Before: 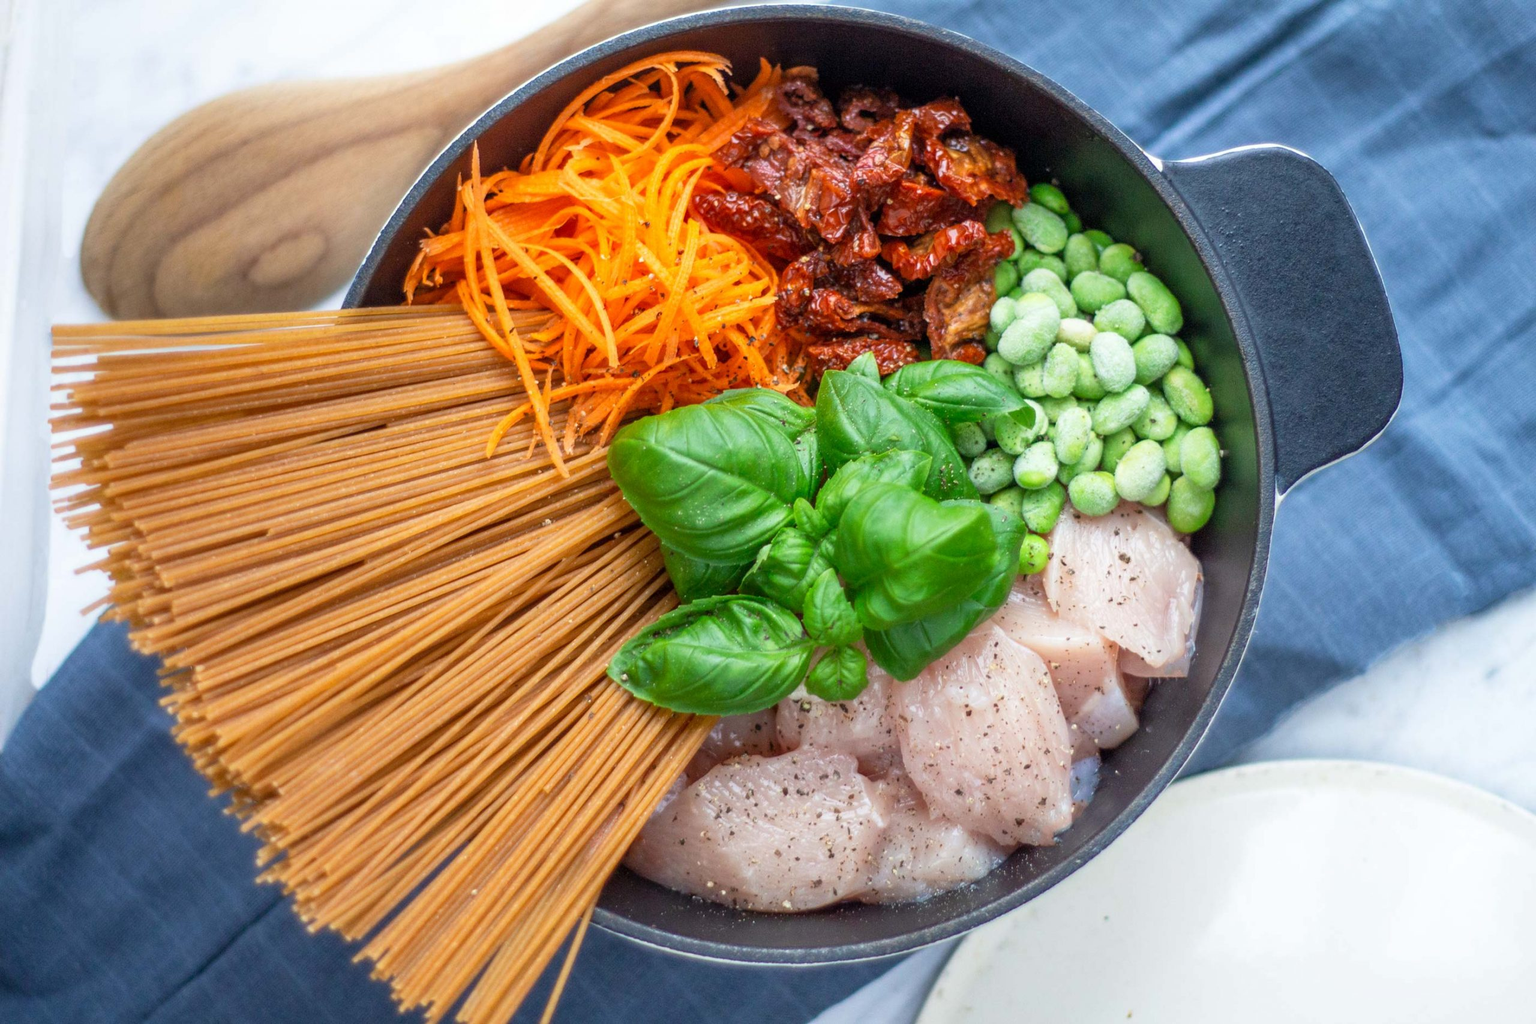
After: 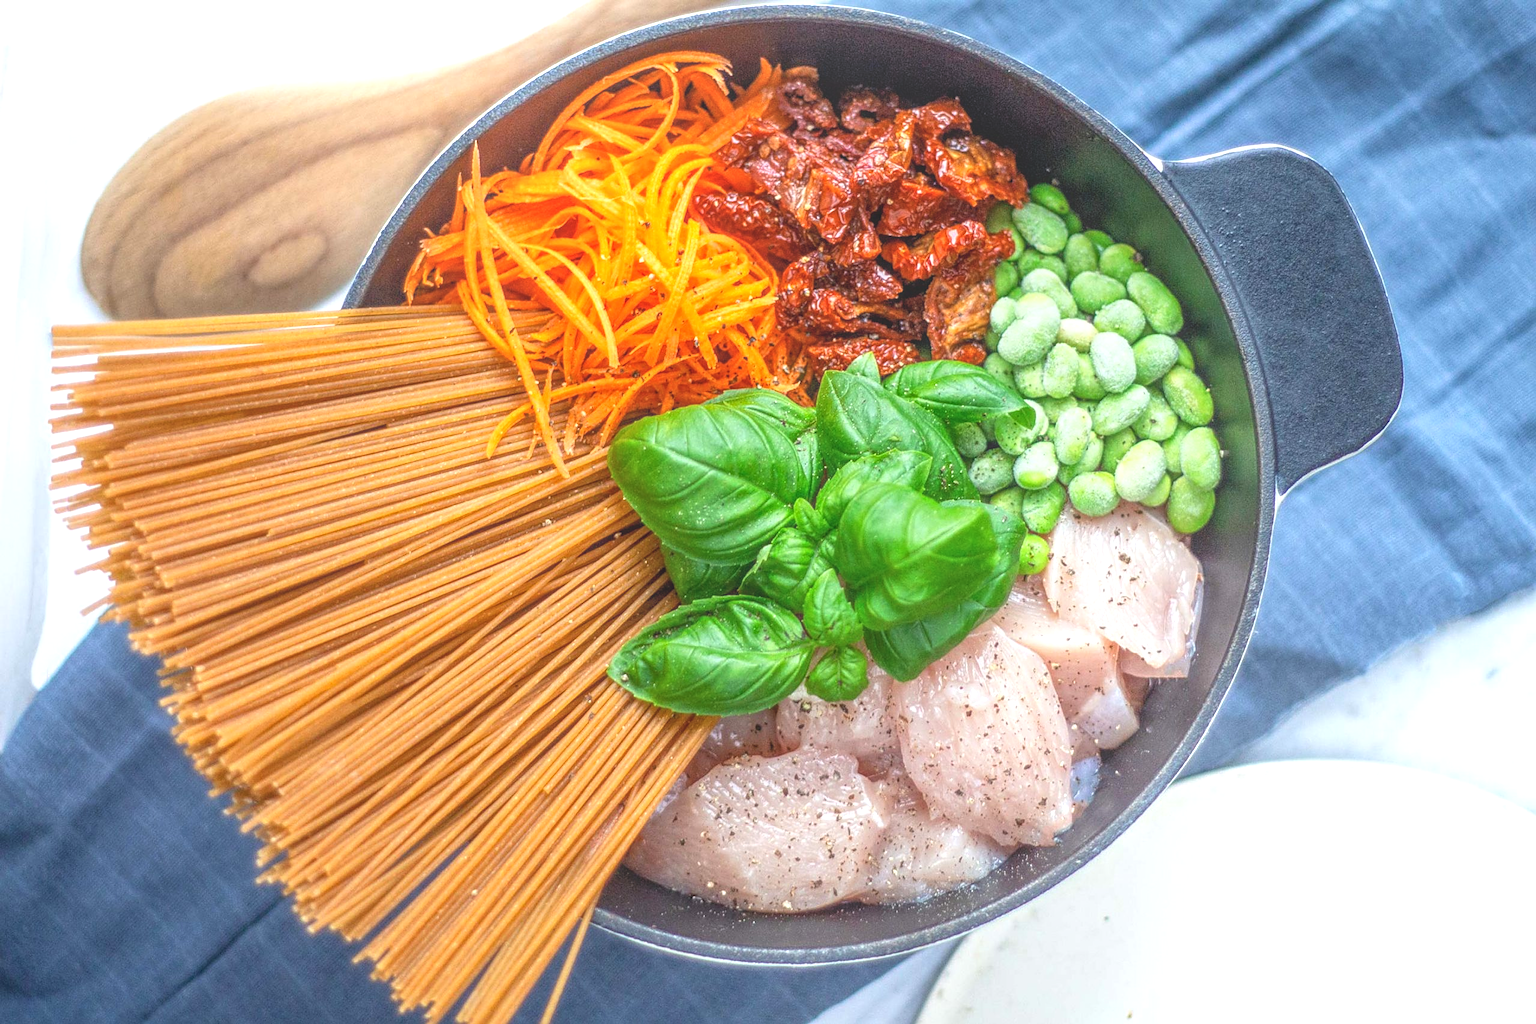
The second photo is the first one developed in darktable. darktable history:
exposure: exposure 0.3 EV, compensate highlight preservation false
local contrast: highlights 73%, shadows 15%, midtone range 0.197
sharpen: on, module defaults
color balance rgb: shadows lift › luminance -10%, highlights gain › luminance 10%, saturation formula JzAzBz (2021)
